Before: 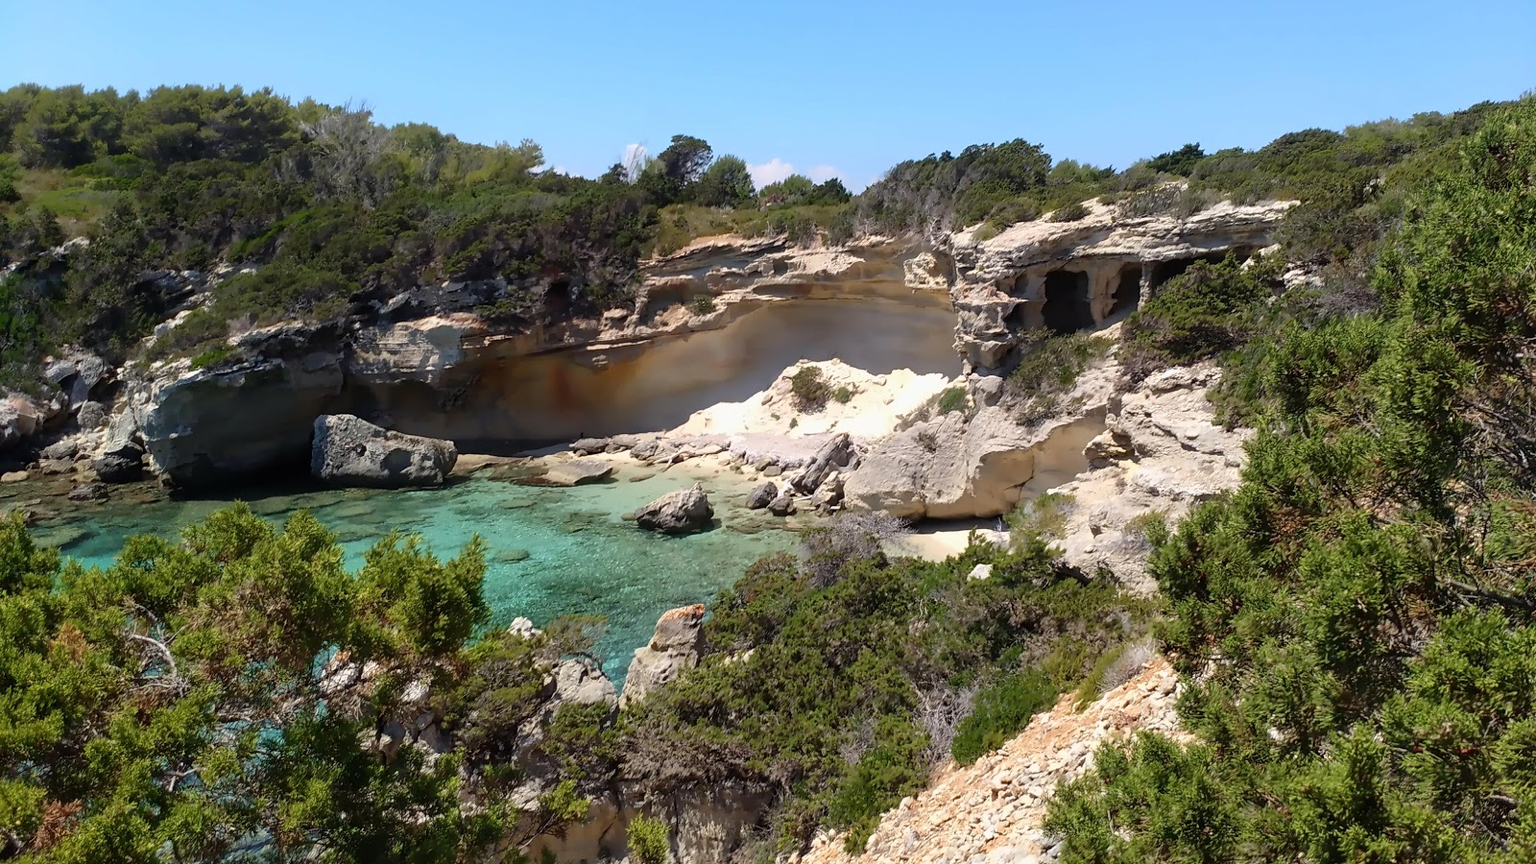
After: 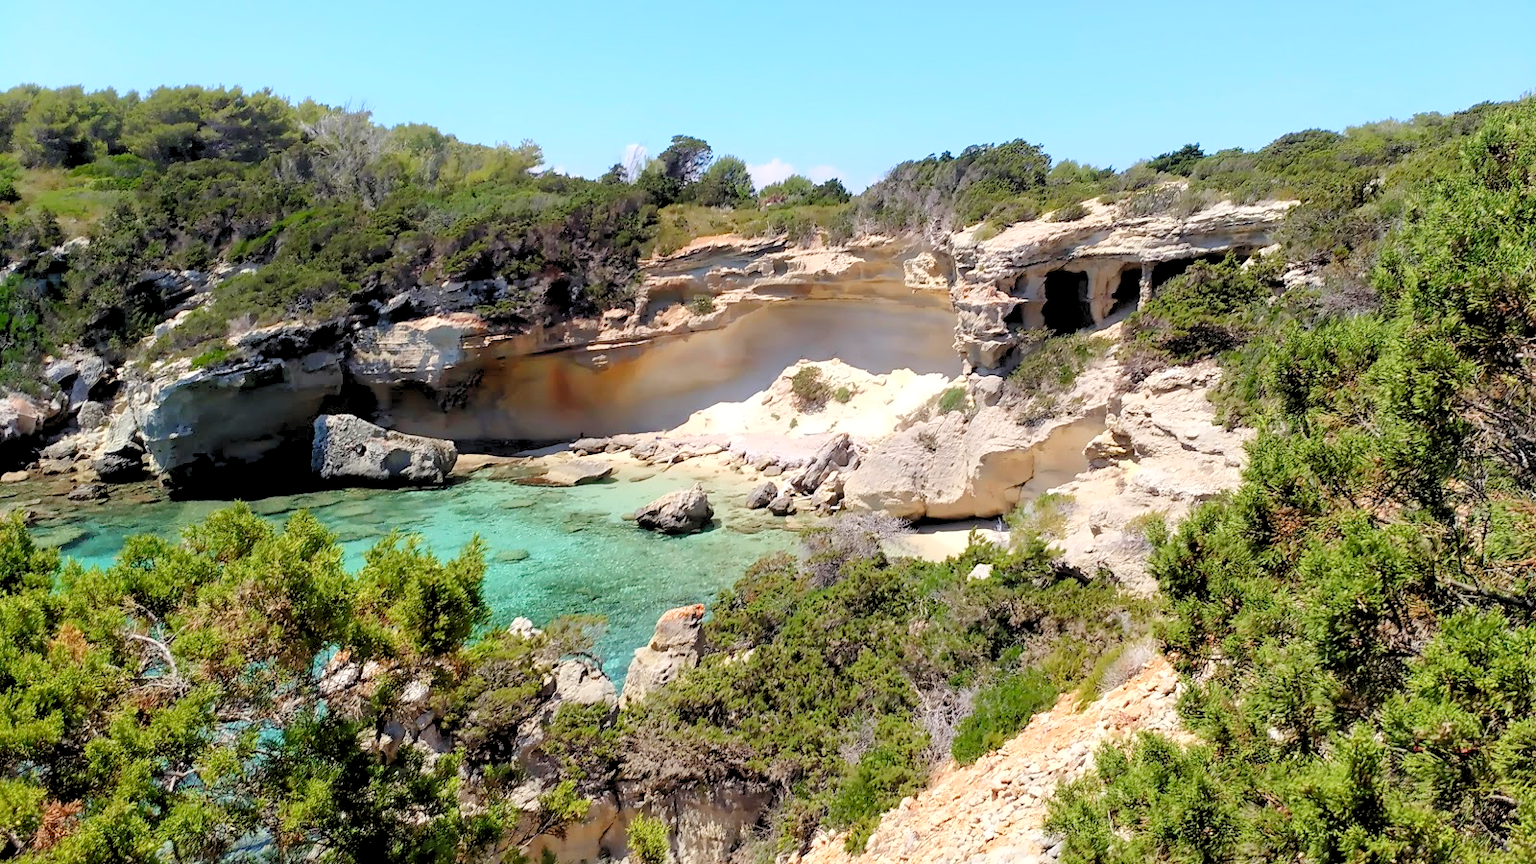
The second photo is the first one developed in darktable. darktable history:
levels: levels [0.072, 0.414, 0.976]
contrast brightness saturation: contrast 0.099, brightness 0.016, saturation 0.025
